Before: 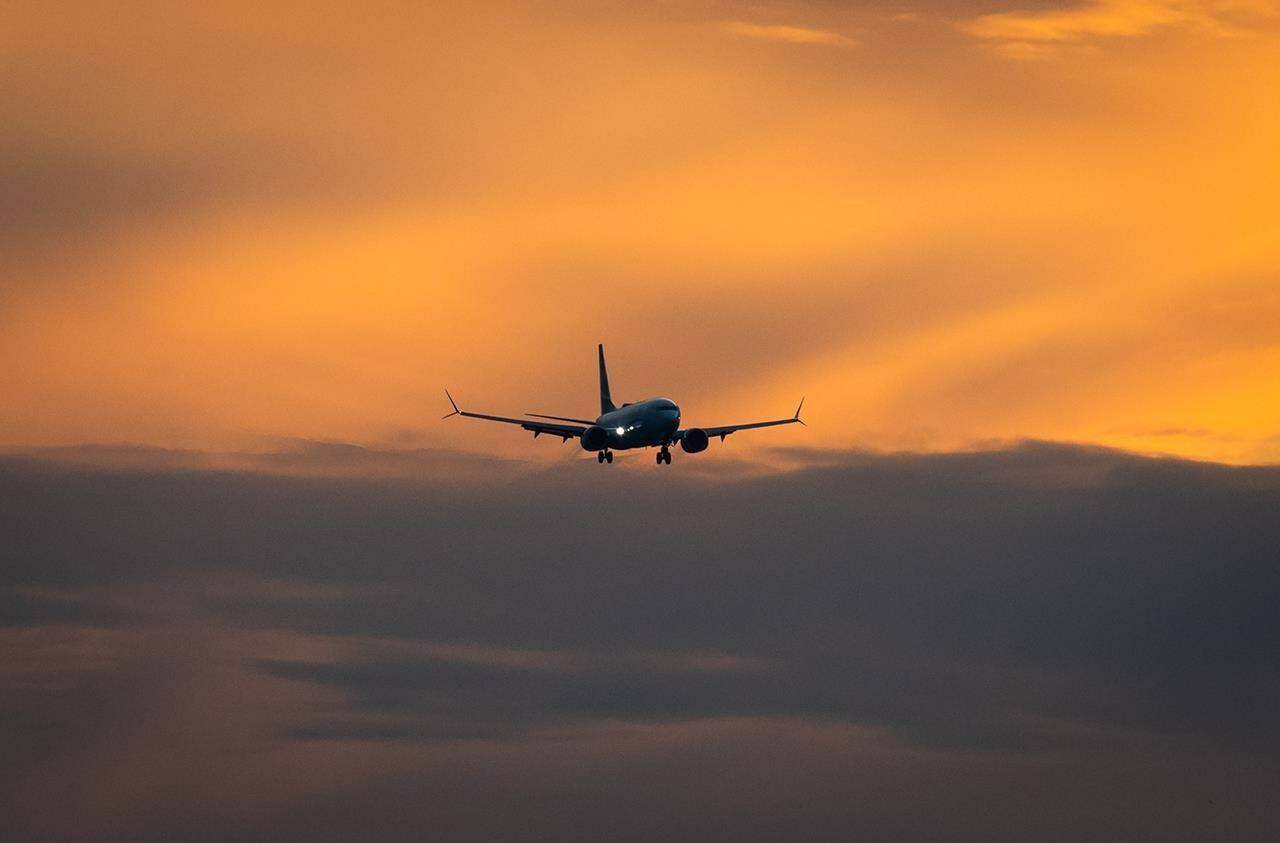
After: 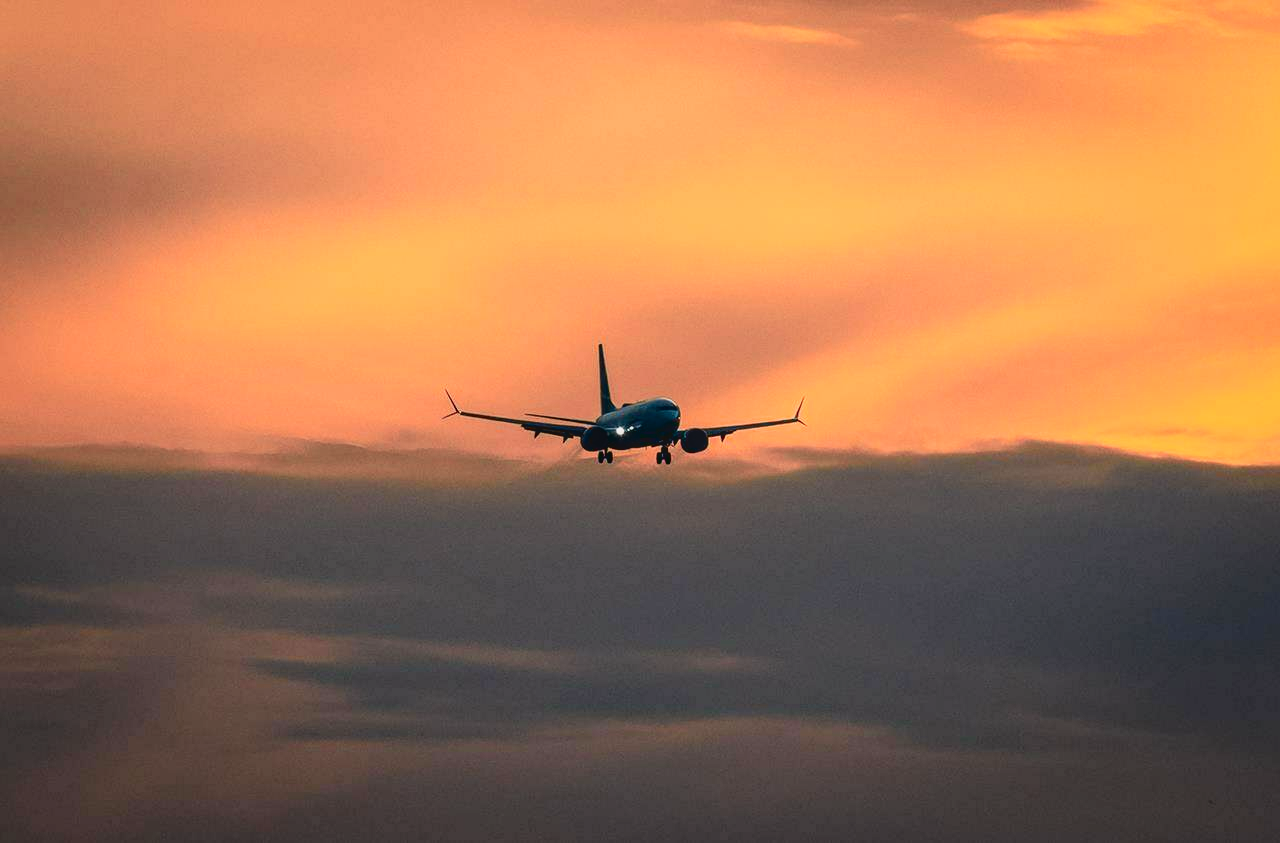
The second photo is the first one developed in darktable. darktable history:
local contrast: detail 115%
tone curve: curves: ch0 [(0, 0.024) (0.049, 0.038) (0.176, 0.162) (0.311, 0.337) (0.416, 0.471) (0.565, 0.658) (0.817, 0.911) (1, 1)]; ch1 [(0, 0) (0.351, 0.347) (0.446, 0.42) (0.481, 0.463) (0.504, 0.504) (0.522, 0.521) (0.546, 0.563) (0.622, 0.664) (0.728, 0.786) (1, 1)]; ch2 [(0, 0) (0.327, 0.324) (0.427, 0.413) (0.458, 0.444) (0.502, 0.504) (0.526, 0.539) (0.547, 0.581) (0.601, 0.61) (0.76, 0.765) (1, 1)], color space Lab, independent channels, preserve colors none
